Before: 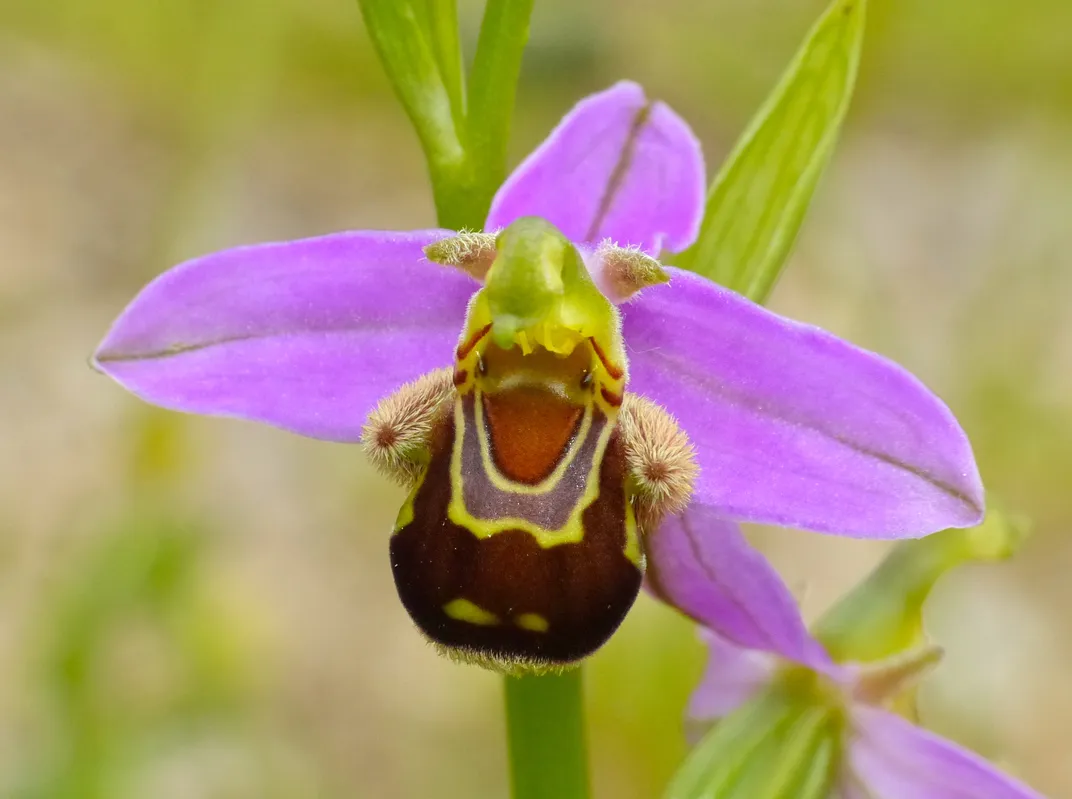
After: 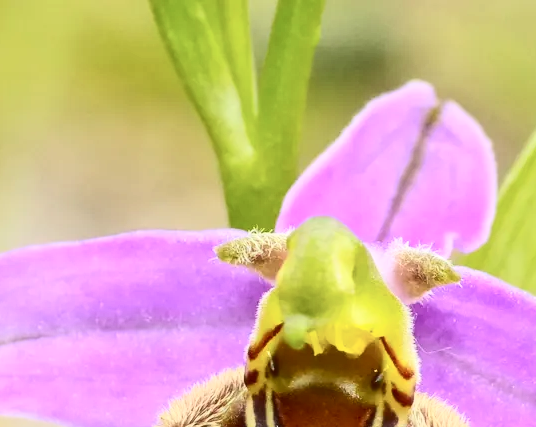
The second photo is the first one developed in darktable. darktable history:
contrast brightness saturation: contrast 0.39, brightness 0.1
crop: left 19.556%, right 30.401%, bottom 46.458%
bloom: size 9%, threshold 100%, strength 7%
